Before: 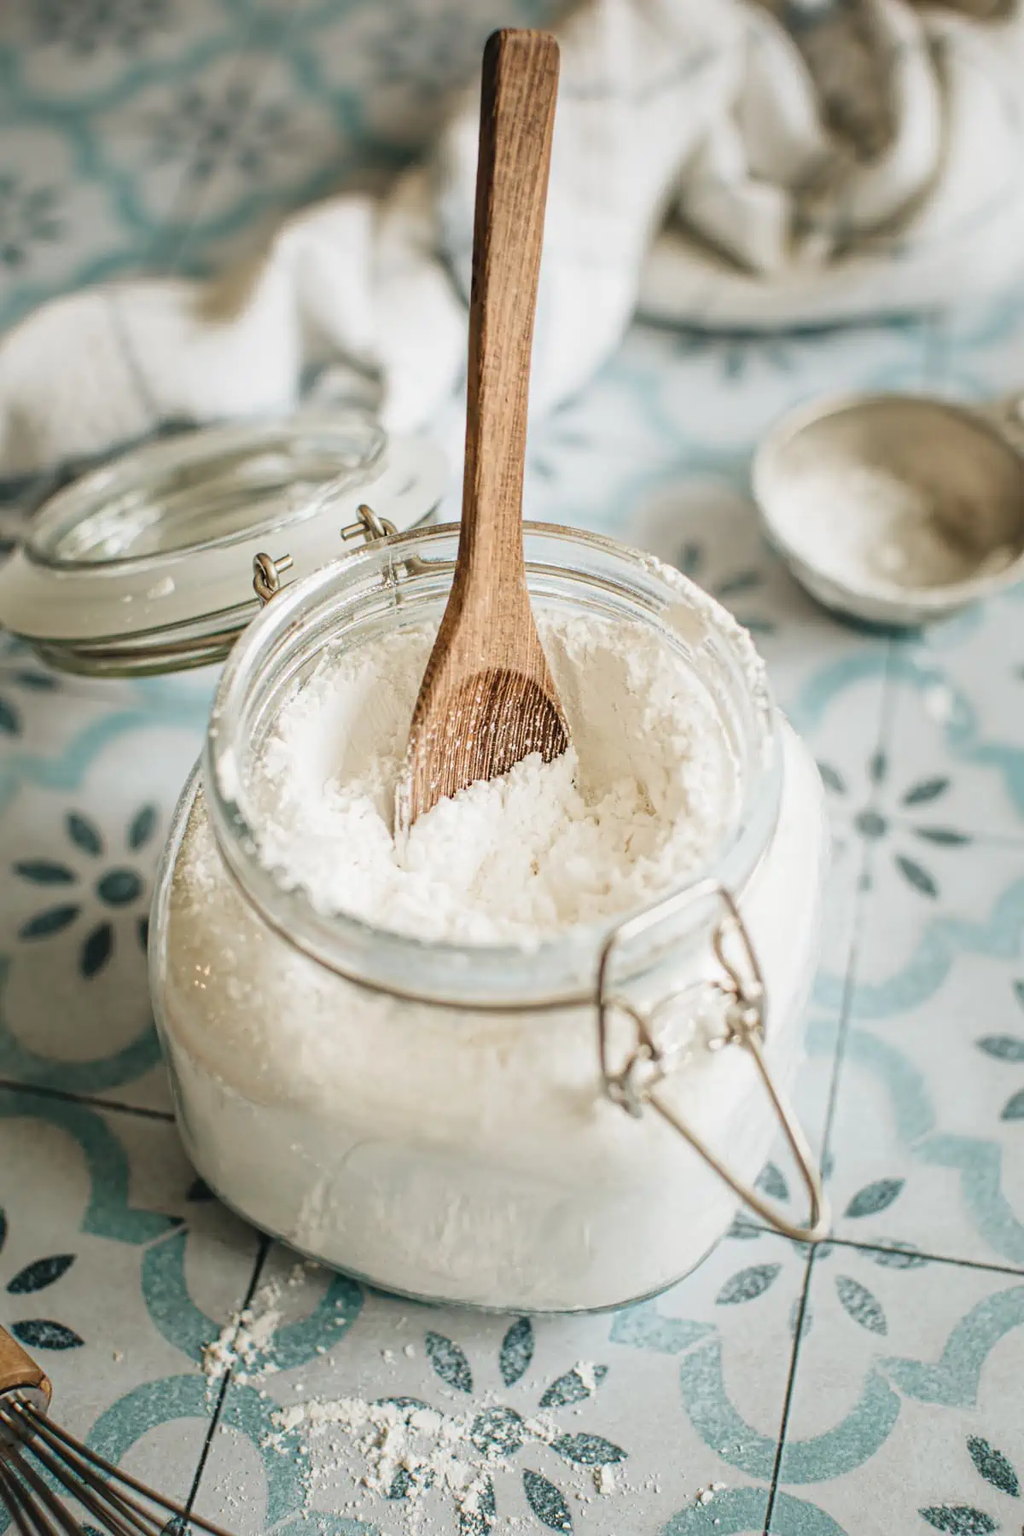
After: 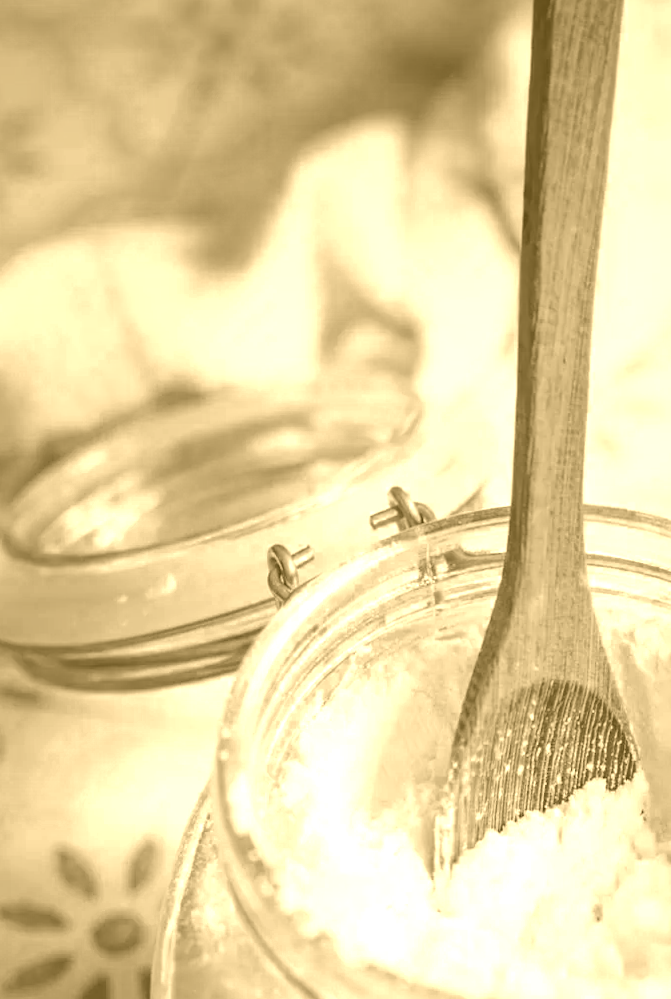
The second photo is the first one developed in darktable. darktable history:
colorize: hue 36°, source mix 100%
crop and rotate: left 3.047%, top 7.509%, right 42.236%, bottom 37.598%
graduated density: on, module defaults
color zones: curves: ch0 [(0.287, 0.048) (0.493, 0.484) (0.737, 0.816)]; ch1 [(0, 0) (0.143, 0) (0.286, 0) (0.429, 0) (0.571, 0) (0.714, 0) (0.857, 0)]
rotate and perspective: lens shift (vertical) 0.048, lens shift (horizontal) -0.024, automatic cropping off
